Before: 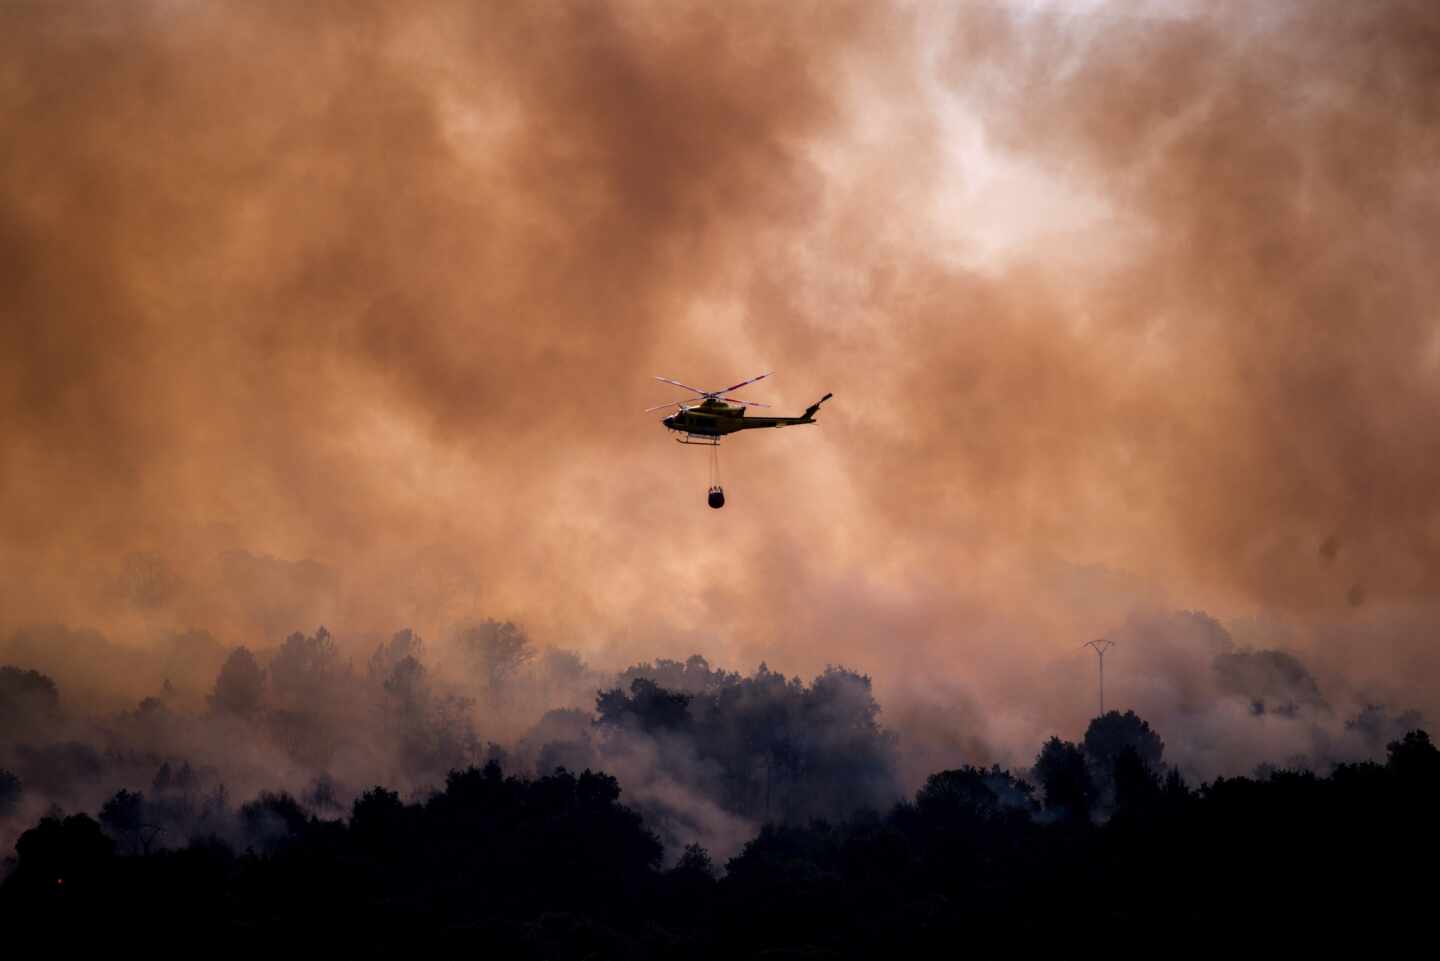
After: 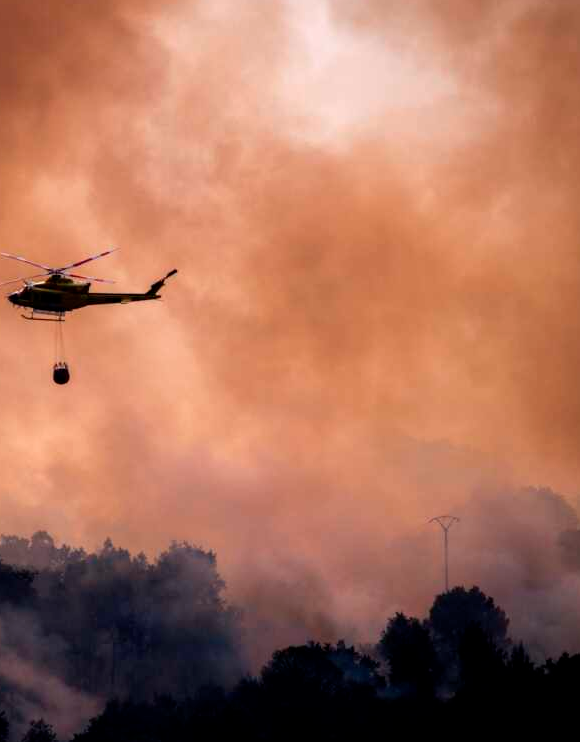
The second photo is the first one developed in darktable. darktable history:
crop: left 45.512%, top 12.928%, right 14.195%, bottom 9.833%
